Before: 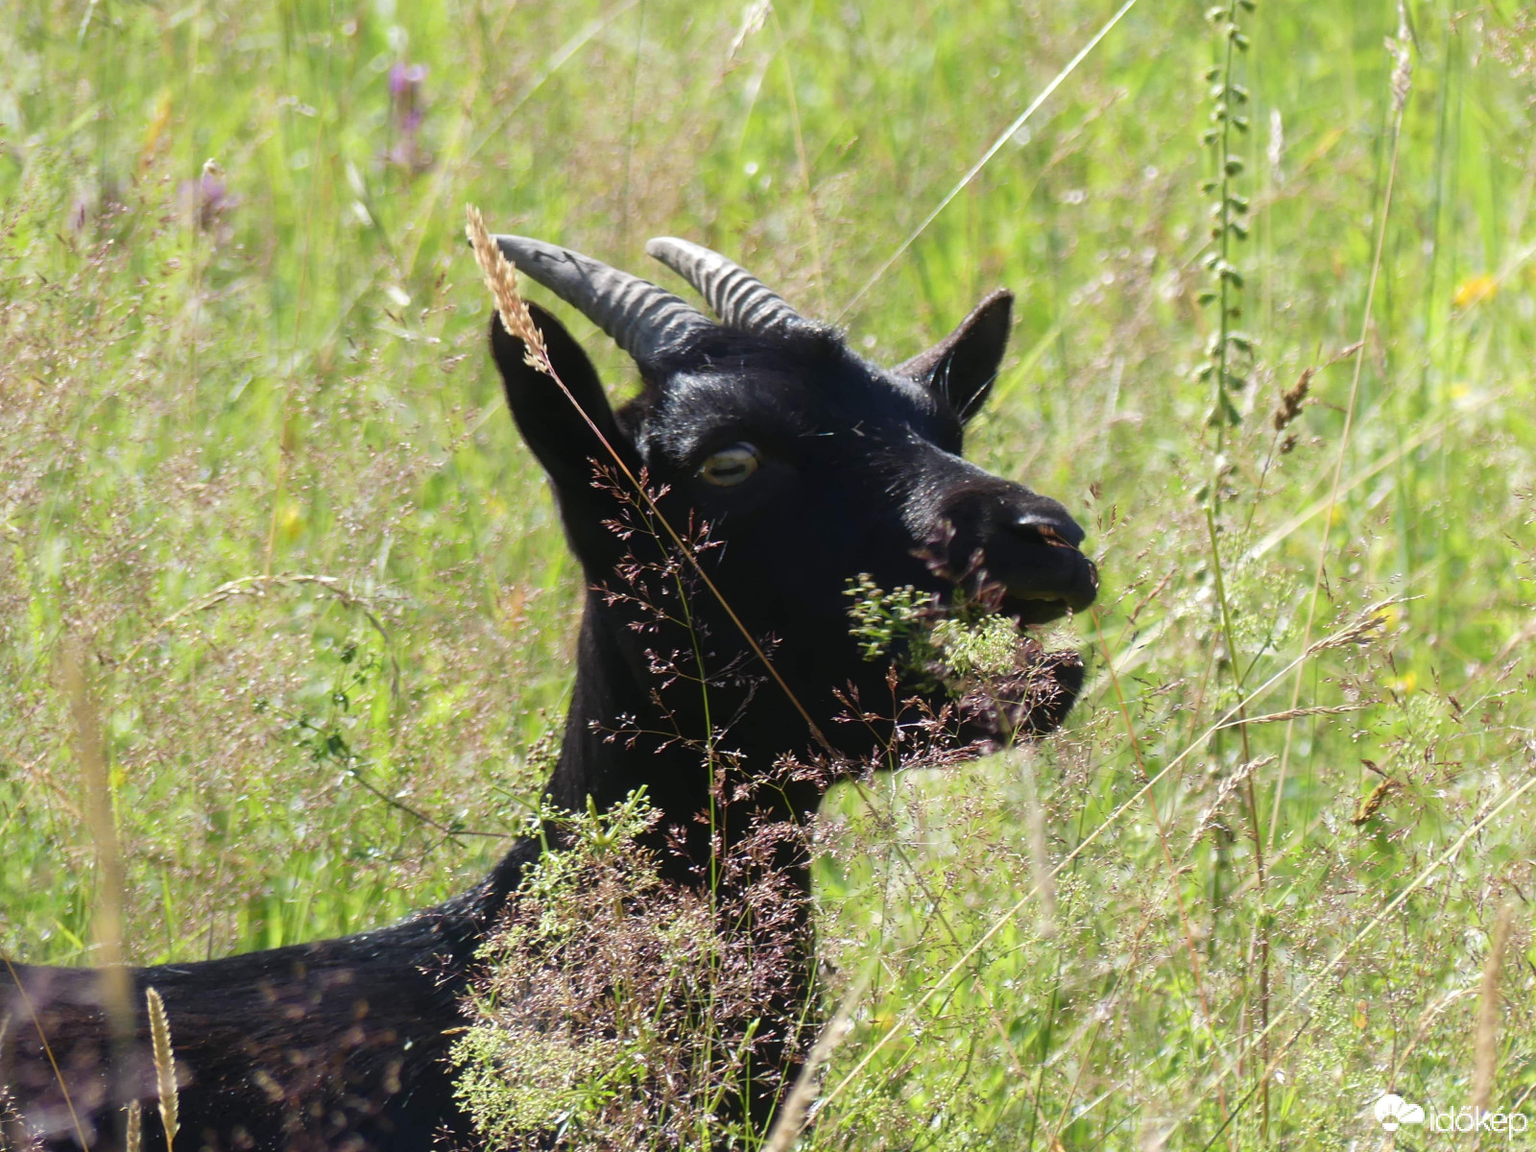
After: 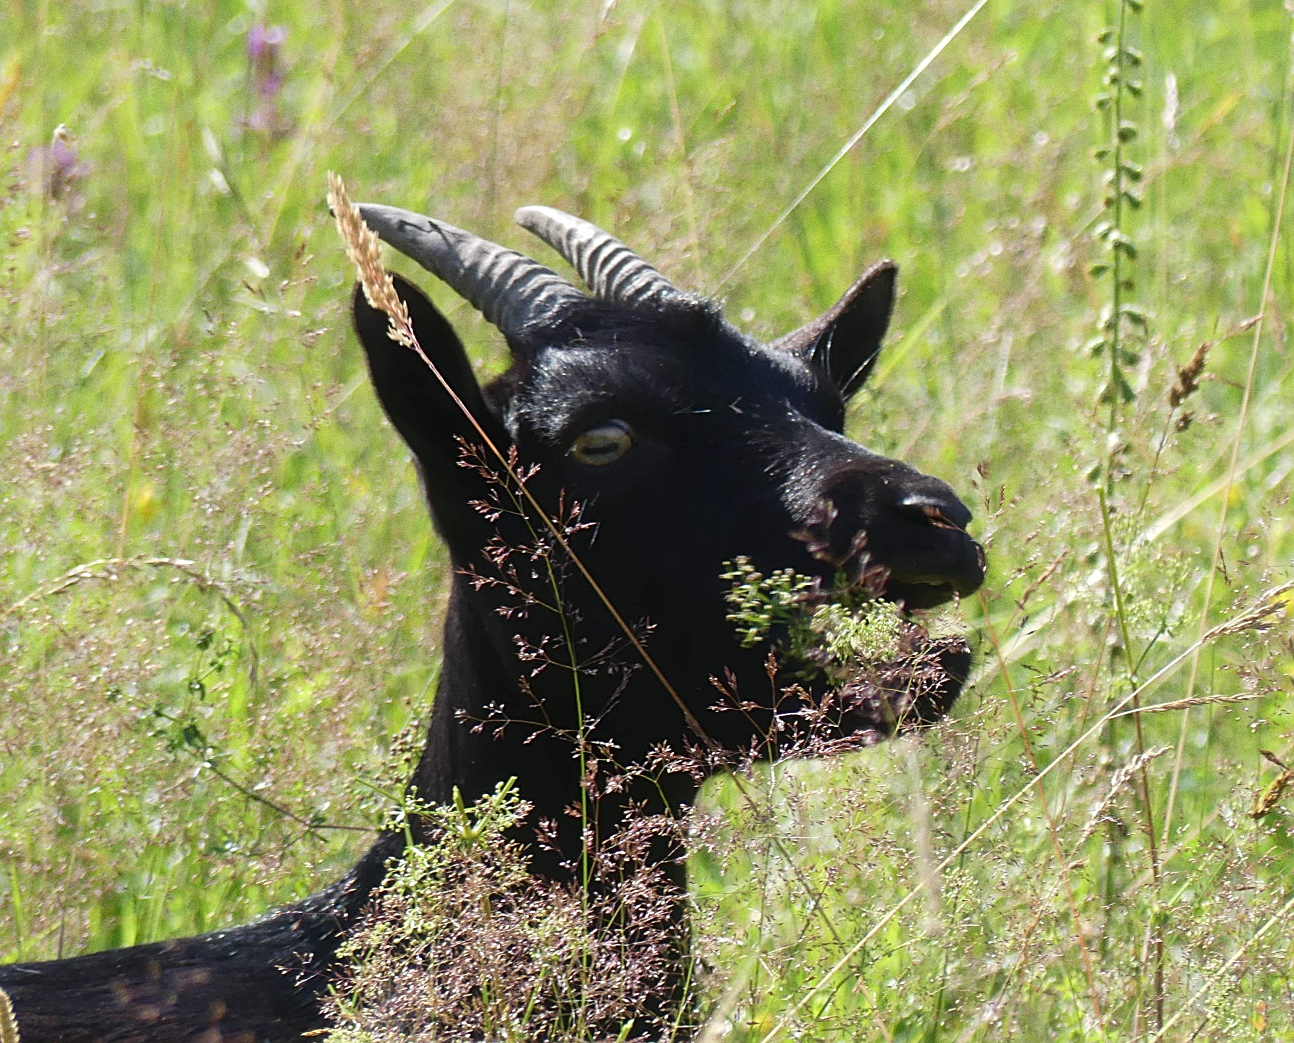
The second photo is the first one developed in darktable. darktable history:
grain: coarseness 3.21 ISO
sharpen: on, module defaults
crop: left 9.929%, top 3.475%, right 9.188%, bottom 9.529%
